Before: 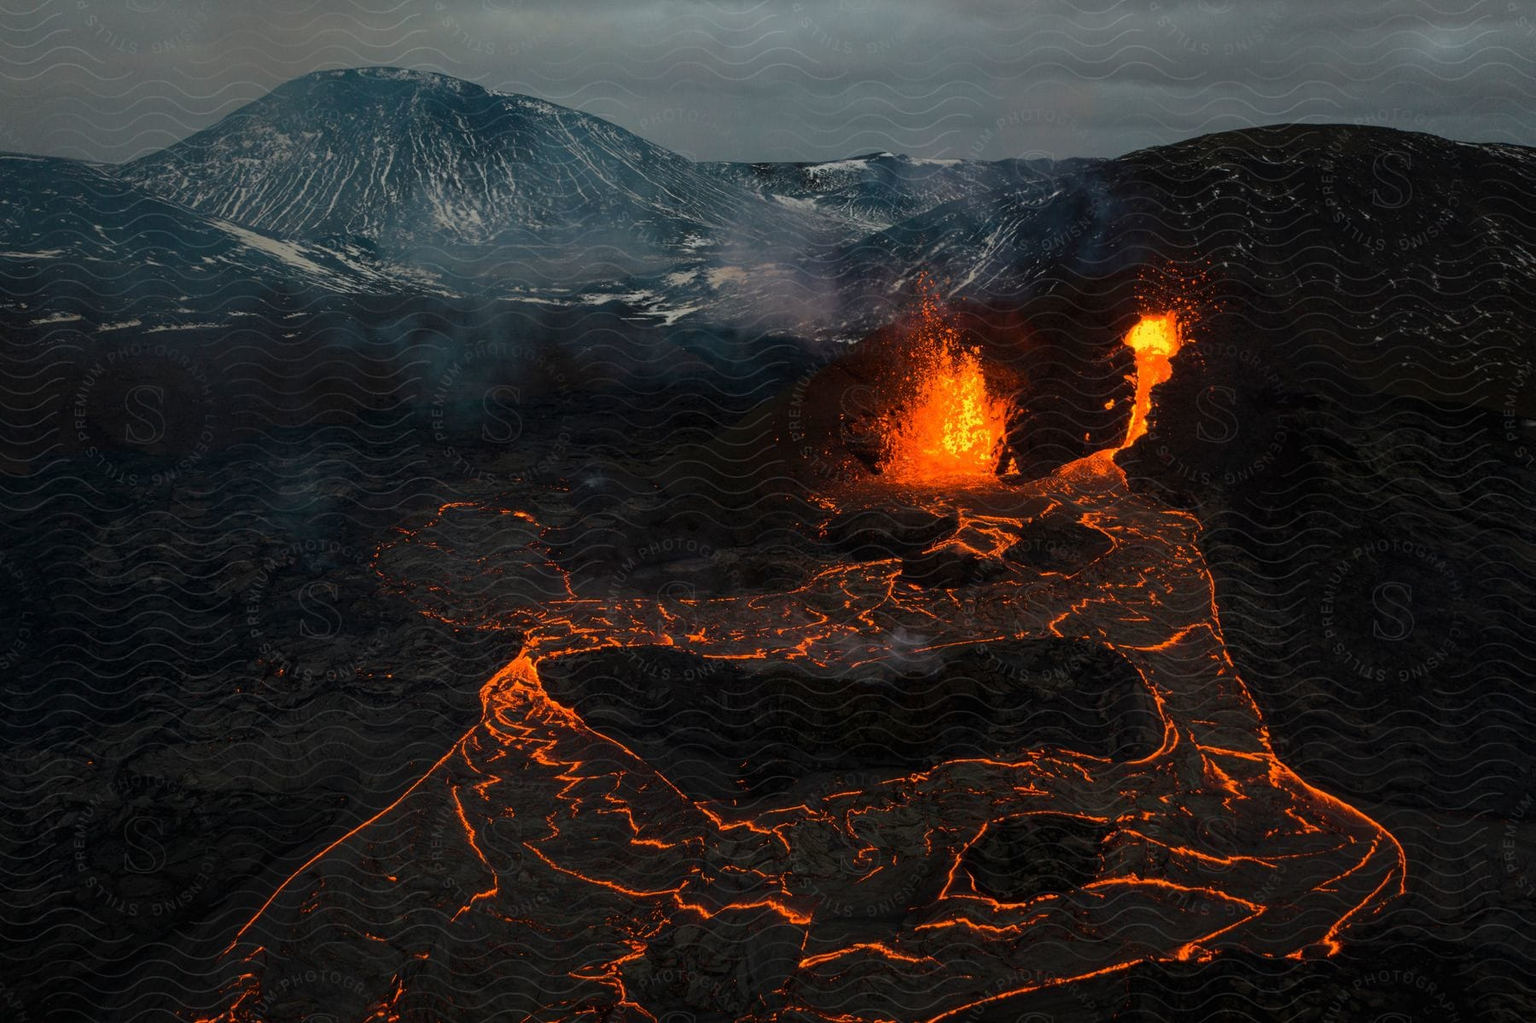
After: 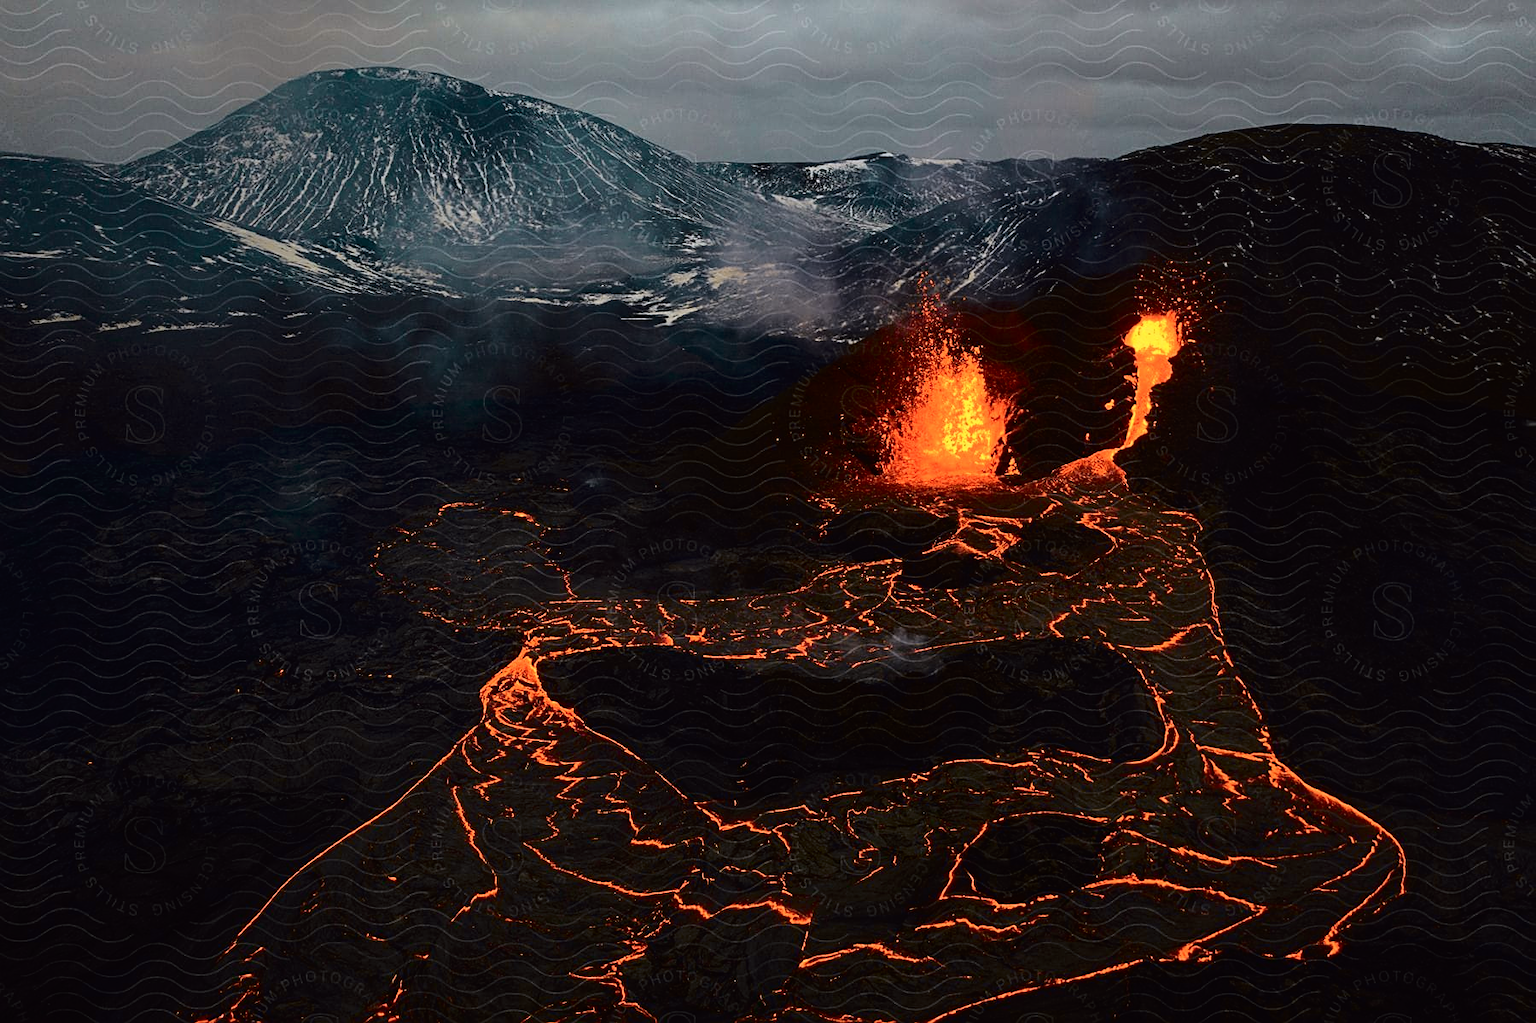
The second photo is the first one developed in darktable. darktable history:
sharpen: on, module defaults
tone equalizer: edges refinement/feathering 500, mask exposure compensation -1.57 EV, preserve details no
tone curve: curves: ch0 [(0, 0.011) (0.053, 0.026) (0.174, 0.115) (0.398, 0.444) (0.673, 0.775) (0.829, 0.906) (0.991, 0.981)]; ch1 [(0, 0) (0.264, 0.22) (0.407, 0.373) (0.463, 0.457) (0.492, 0.501) (0.512, 0.513) (0.54, 0.543) (0.585, 0.617) (0.659, 0.686) (0.78, 0.8) (1, 1)]; ch2 [(0, 0) (0.438, 0.449) (0.473, 0.469) (0.503, 0.5) (0.523, 0.534) (0.562, 0.591) (0.612, 0.627) (0.701, 0.707) (1, 1)], color space Lab, independent channels, preserve colors none
